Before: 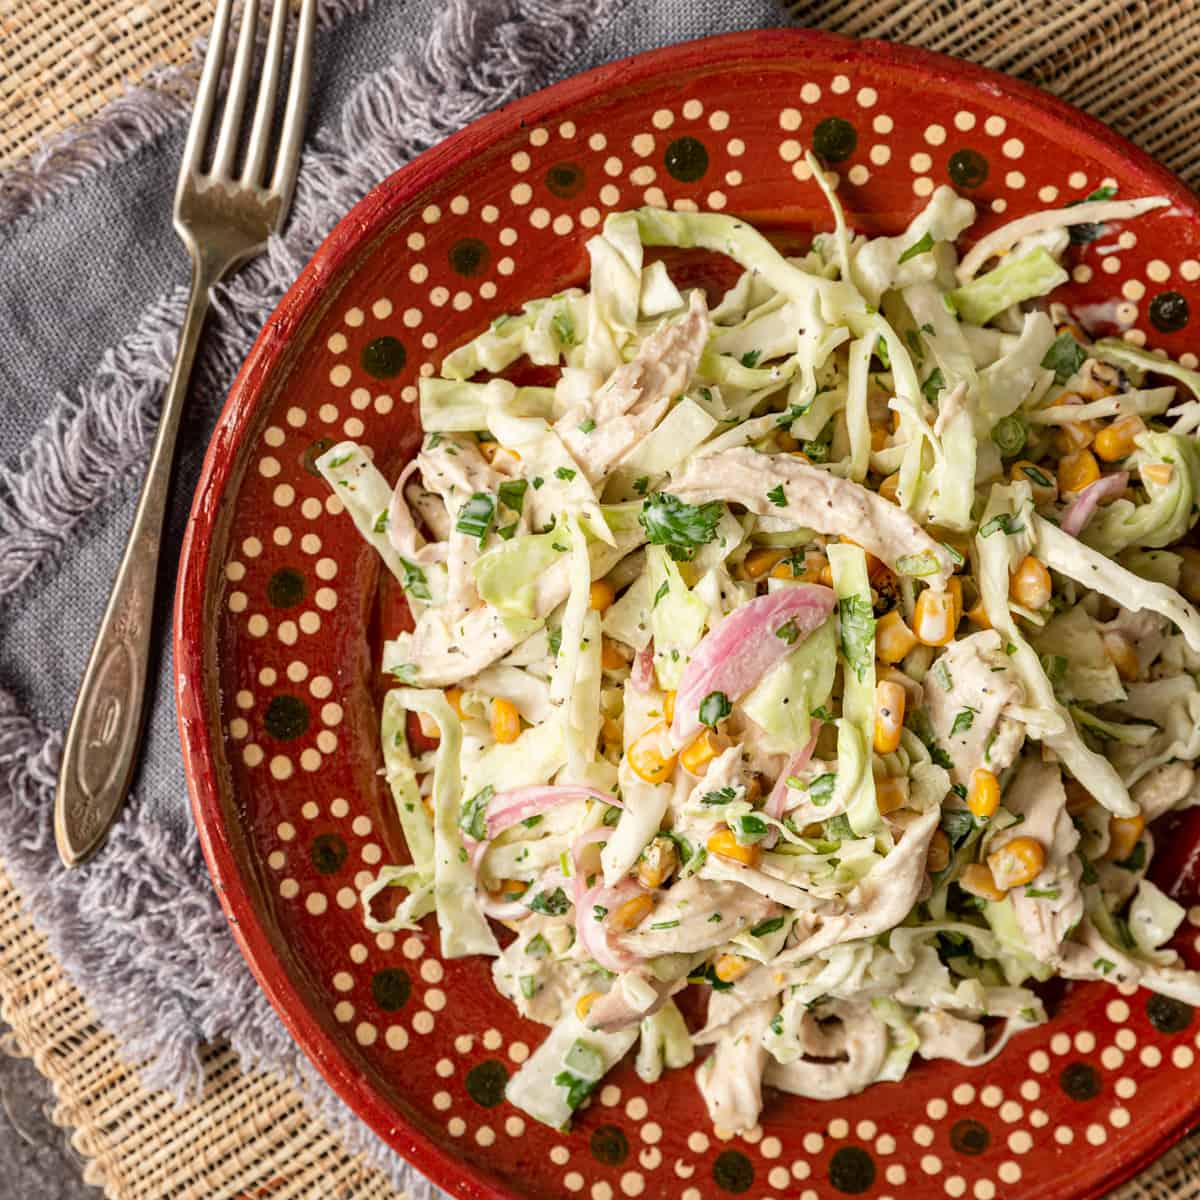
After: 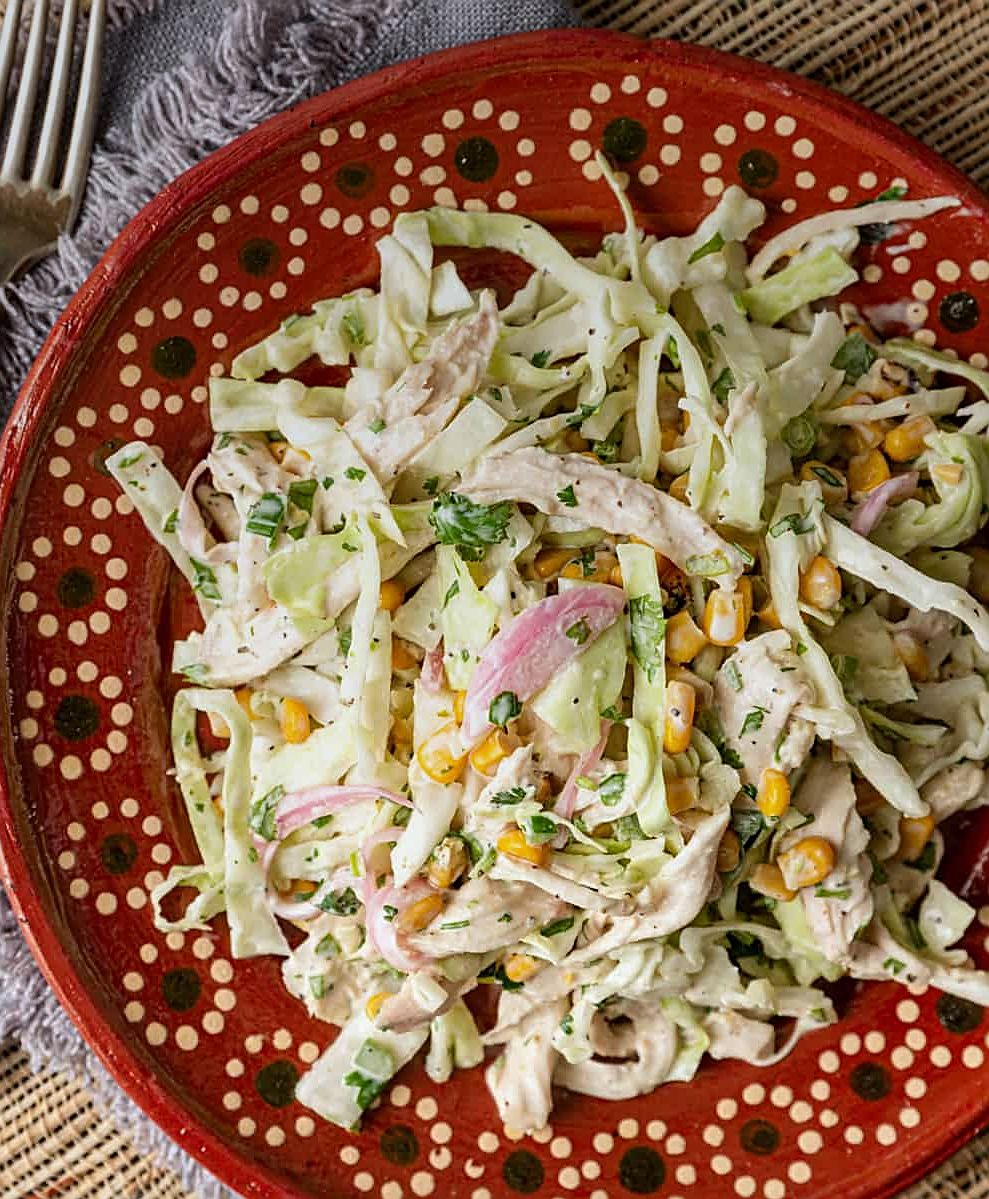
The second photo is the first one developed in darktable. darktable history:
crop: left 17.582%, bottom 0.031%
graduated density: on, module defaults
white balance: red 0.967, blue 1.049
sharpen: on, module defaults
